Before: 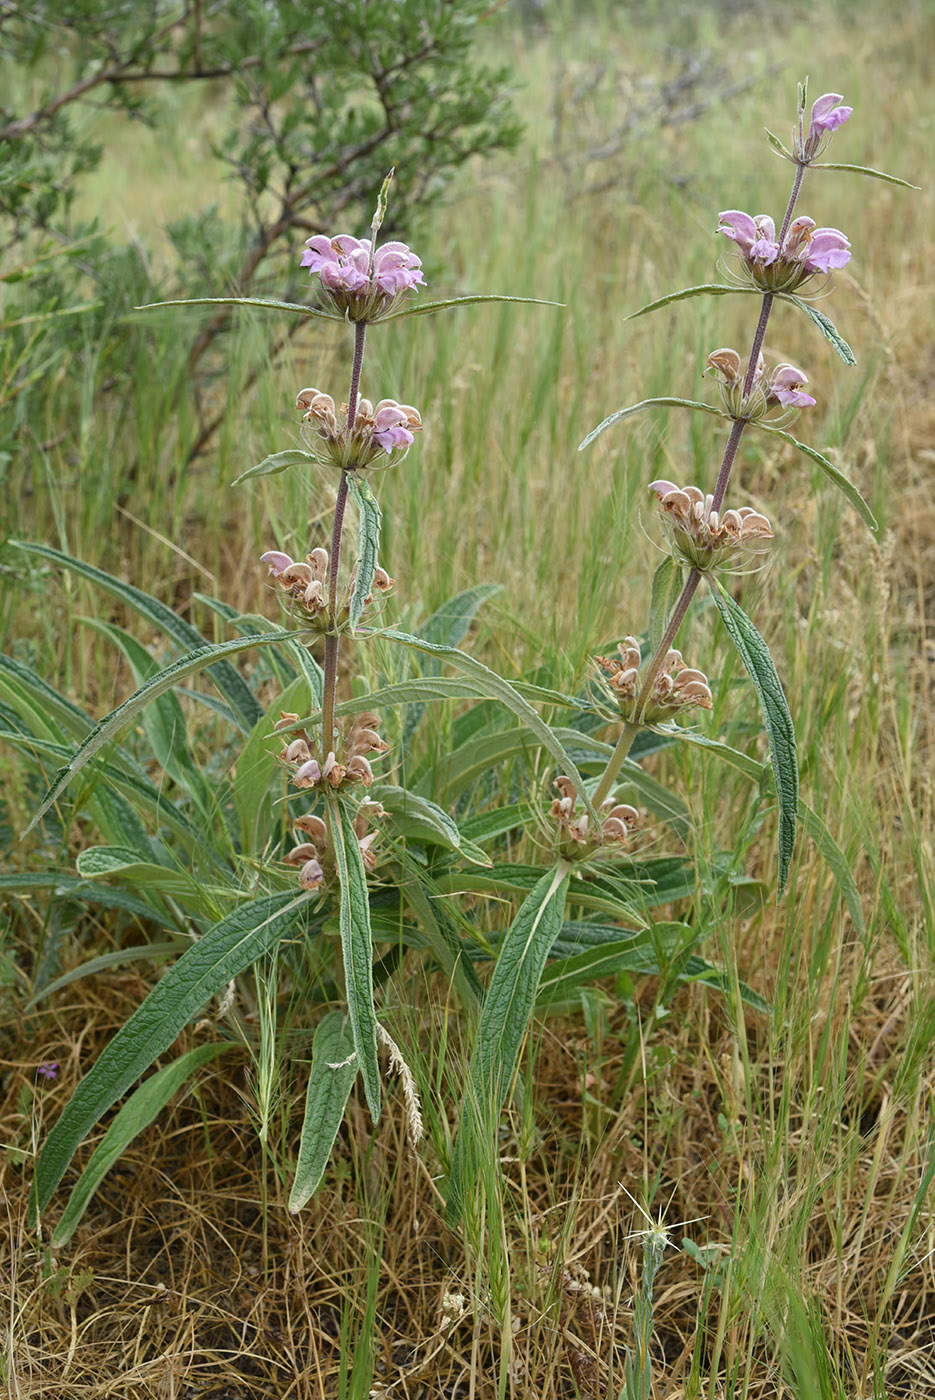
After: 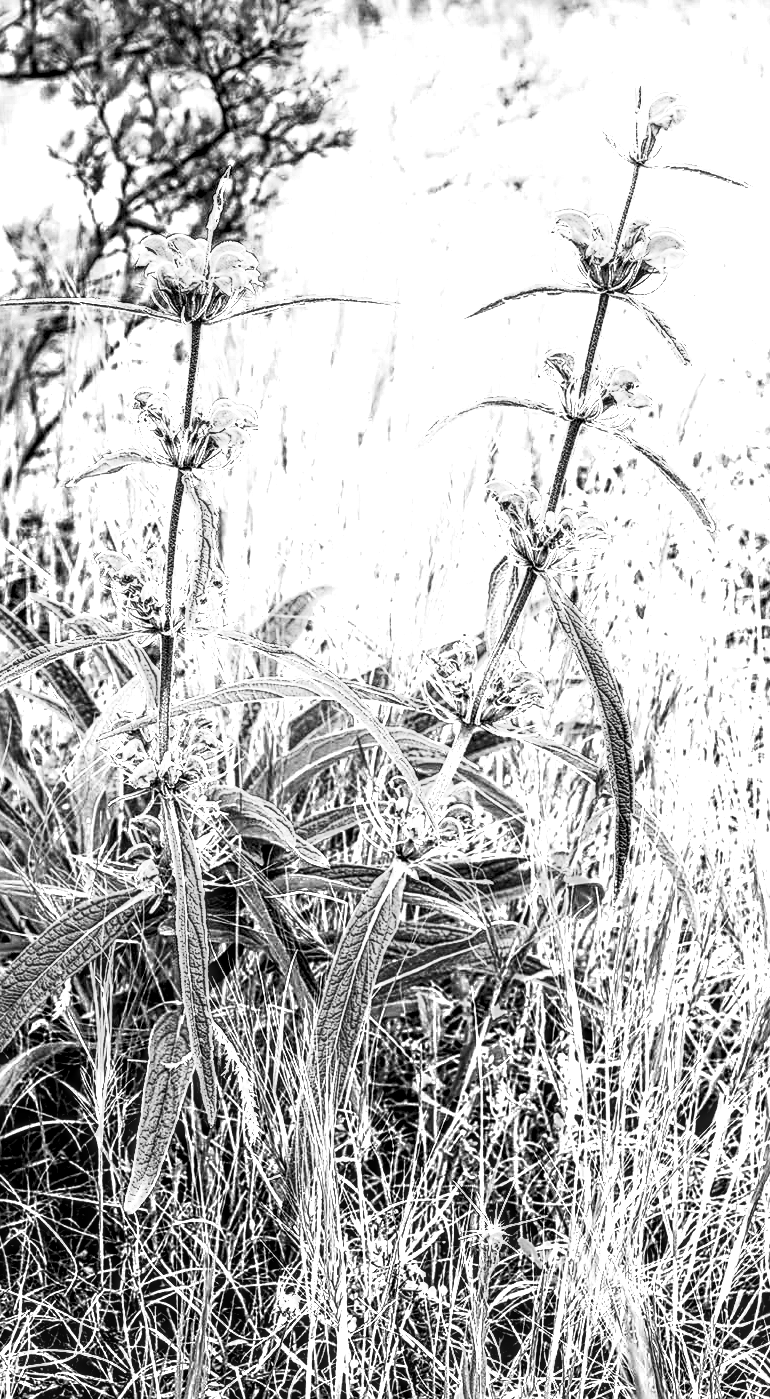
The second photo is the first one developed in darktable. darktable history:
crop: left 17.582%, bottom 0.031%
white balance: red 0.982, blue 1.018
filmic rgb: black relative exposure -2.85 EV, white relative exposure 4.56 EV, hardness 1.77, contrast 1.25, preserve chrominance no, color science v5 (2021)
local contrast: highlights 0%, shadows 0%, detail 182%
sharpen: on, module defaults
contrast brightness saturation: contrast 1, brightness 1, saturation 1
monochrome: on, module defaults
color zones: curves: ch0 [(0, 0.485) (0.178, 0.476) (0.261, 0.623) (0.411, 0.403) (0.708, 0.603) (0.934, 0.412)]; ch1 [(0.003, 0.485) (0.149, 0.496) (0.229, 0.584) (0.326, 0.551) (0.484, 0.262) (0.757, 0.643)]
